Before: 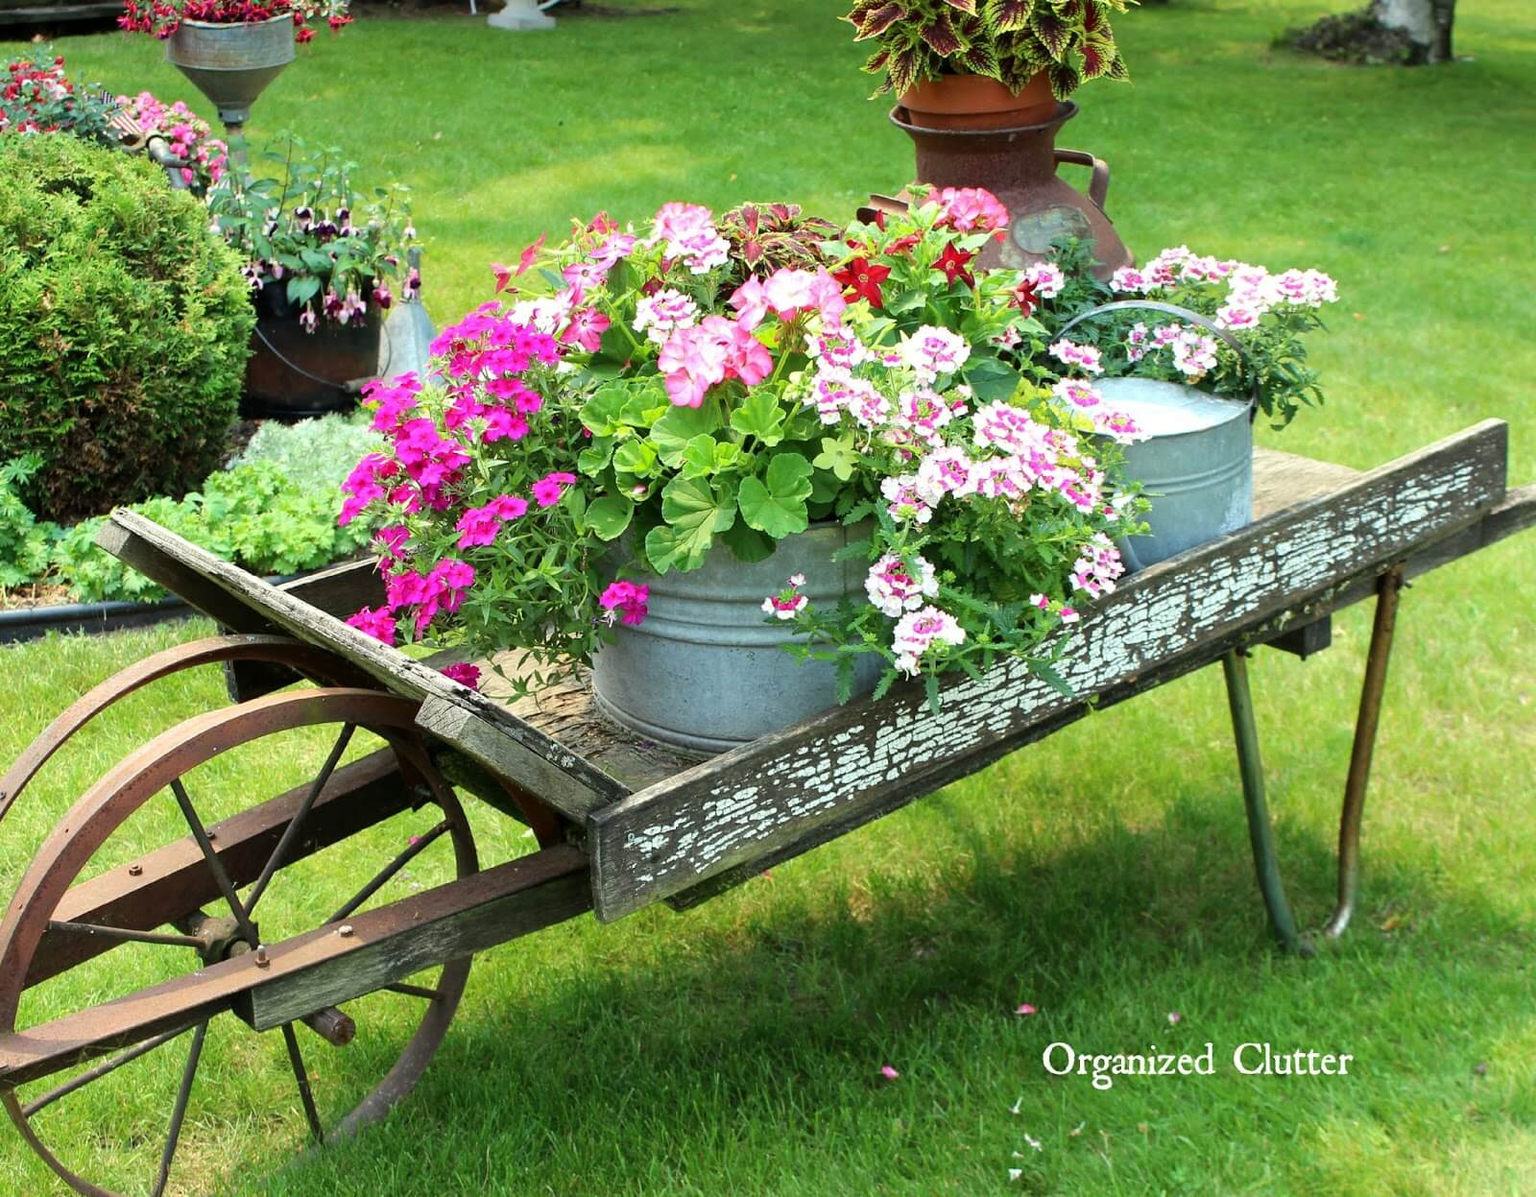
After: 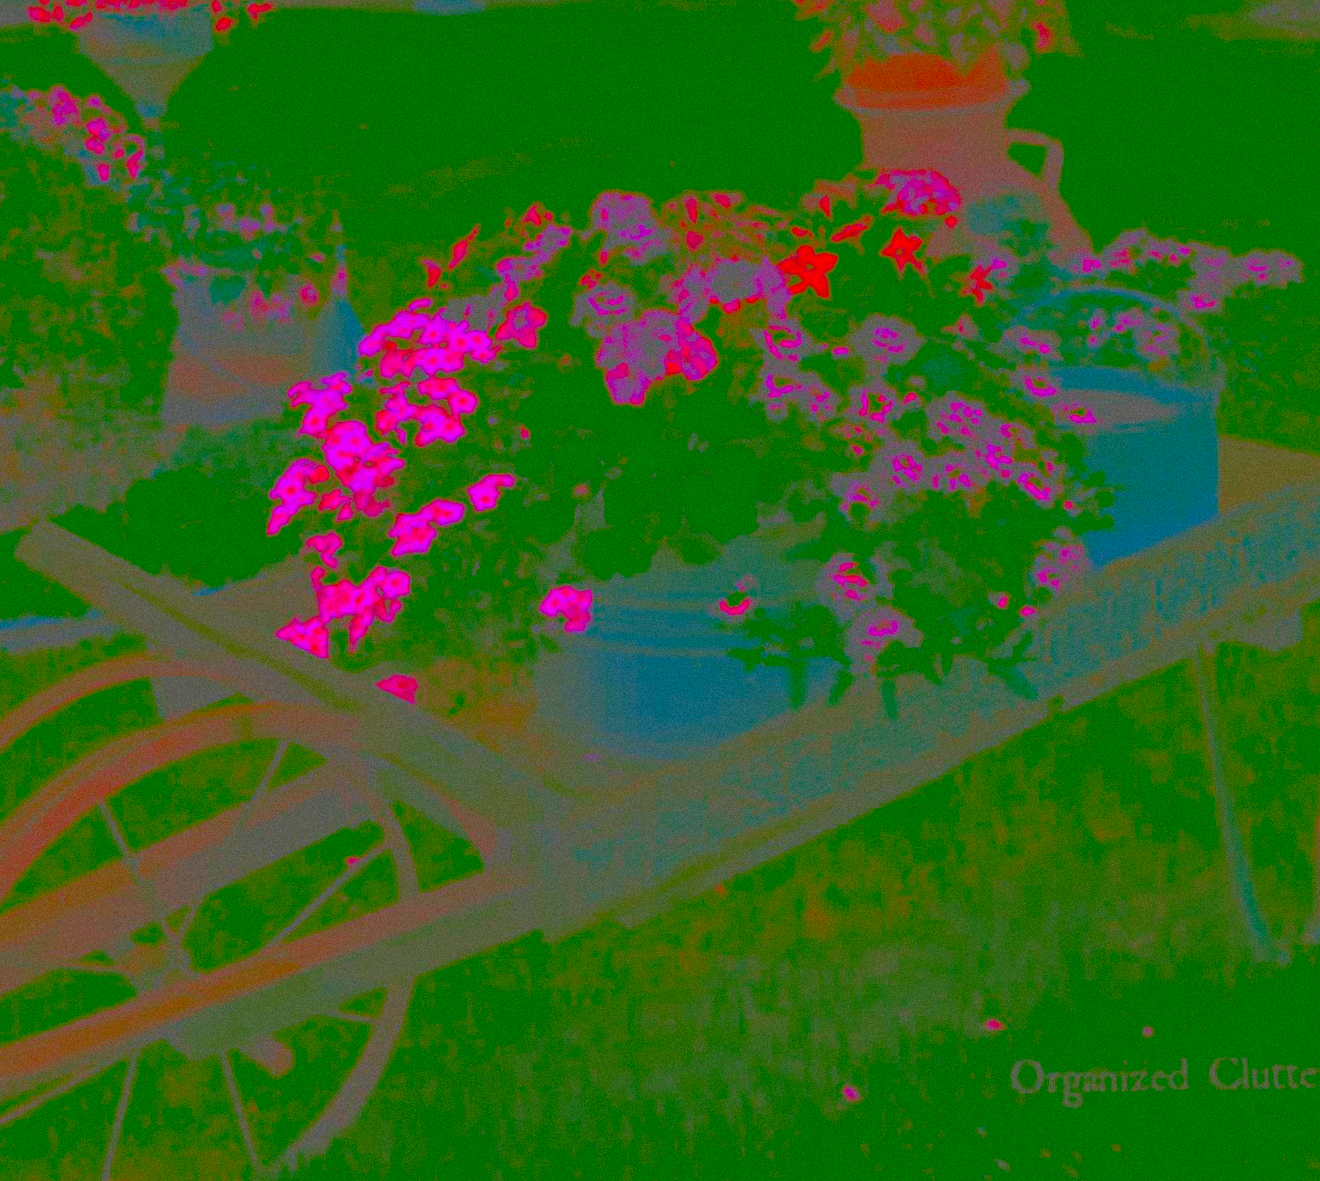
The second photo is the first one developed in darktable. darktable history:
grain: on, module defaults
crop and rotate: angle 1°, left 4.281%, top 0.642%, right 11.383%, bottom 2.486%
velvia: on, module defaults
contrast brightness saturation: contrast -0.99, brightness -0.17, saturation 0.75
